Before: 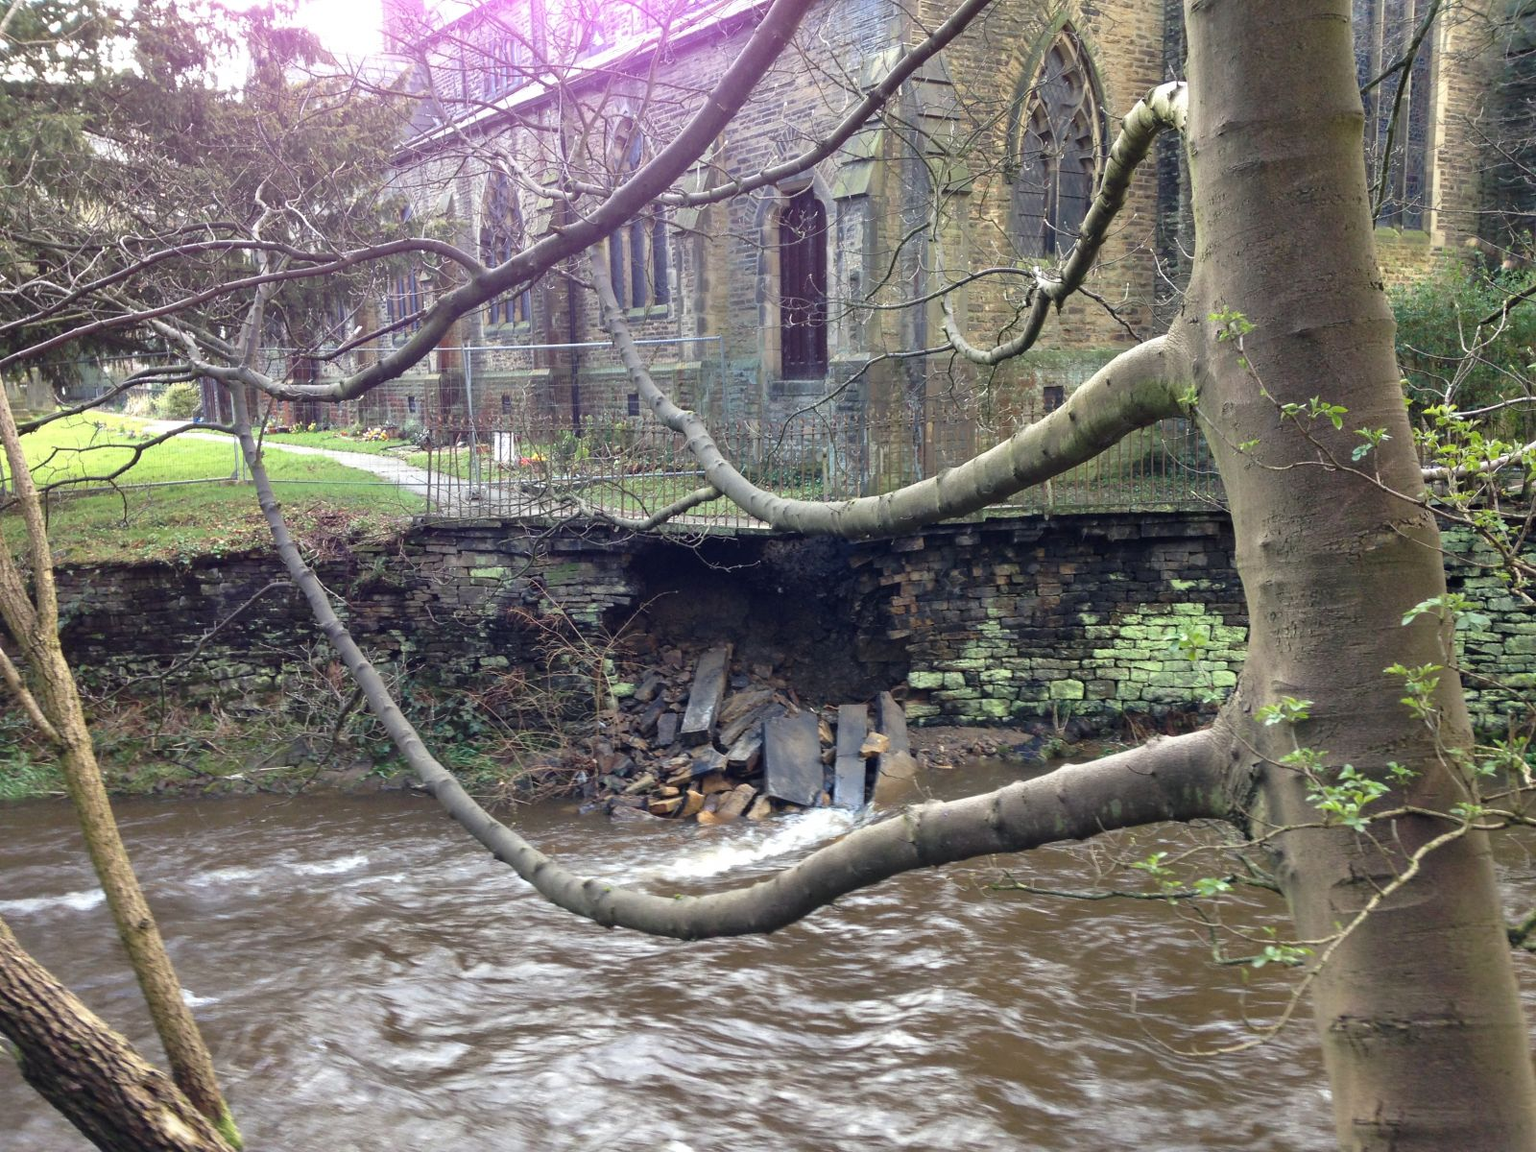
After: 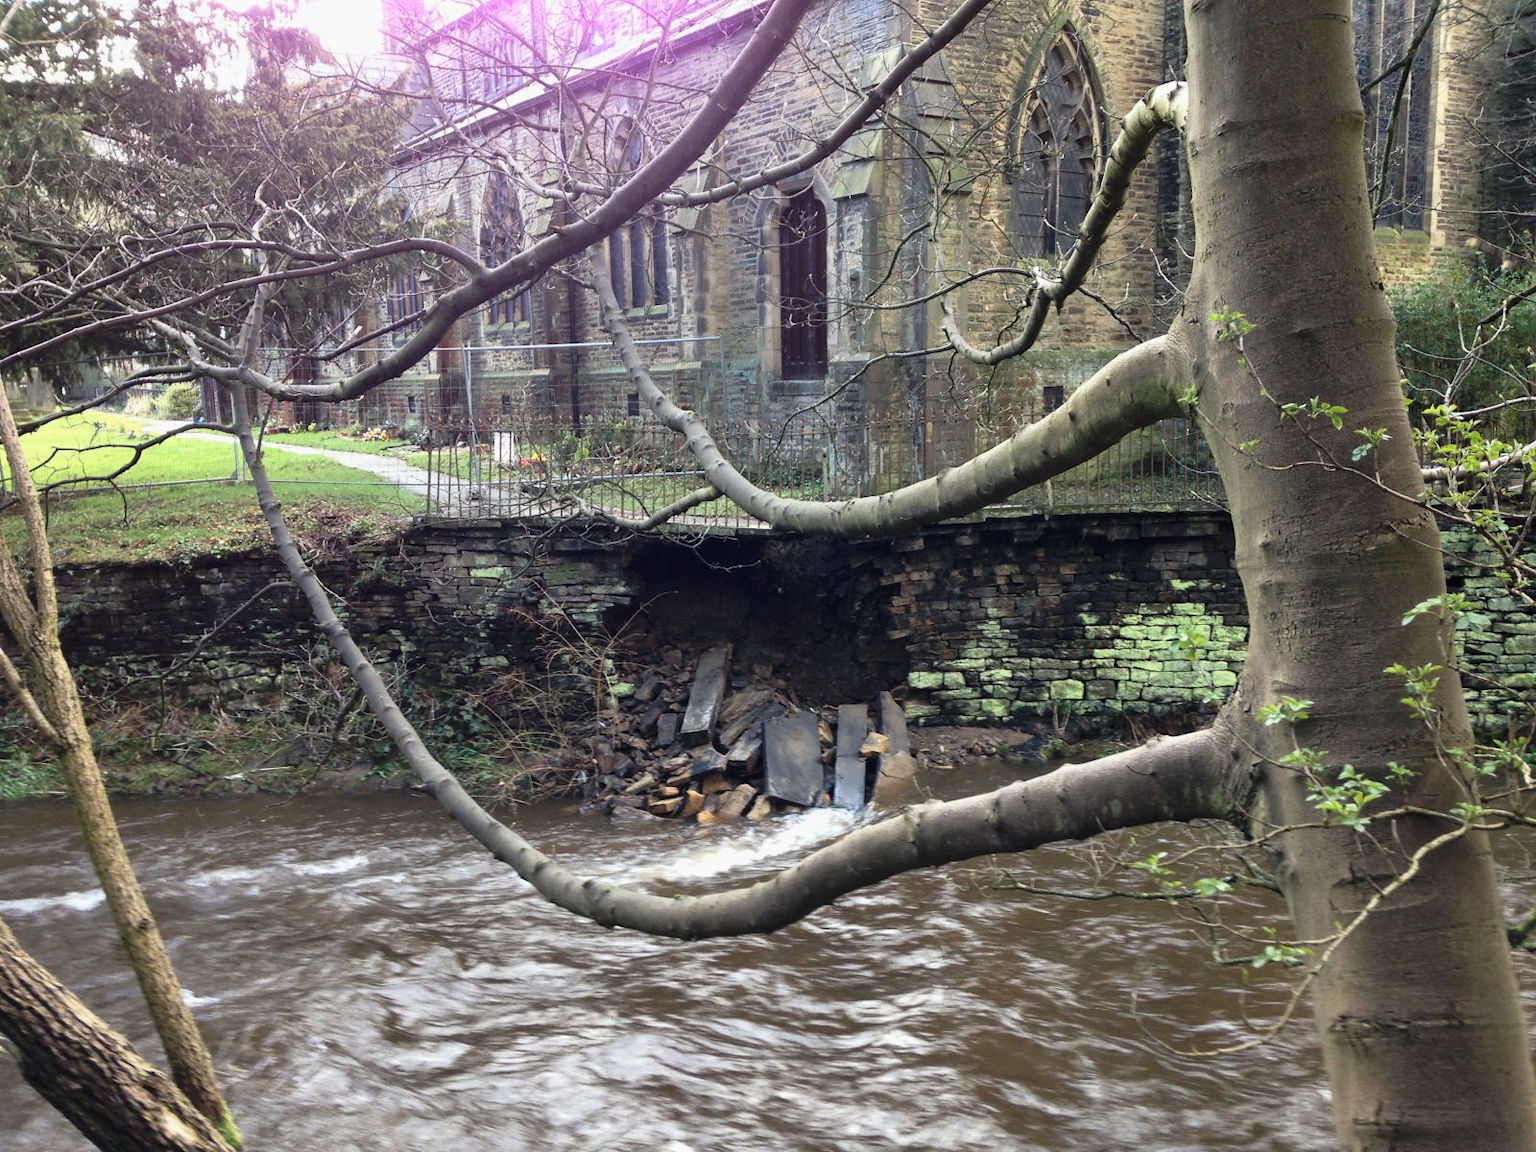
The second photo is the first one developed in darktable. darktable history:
tone curve: curves: ch0 [(0.016, 0.011) (0.204, 0.146) (0.515, 0.476) (0.78, 0.795) (1, 0.981)], color space Lab, linked channels, preserve colors none
